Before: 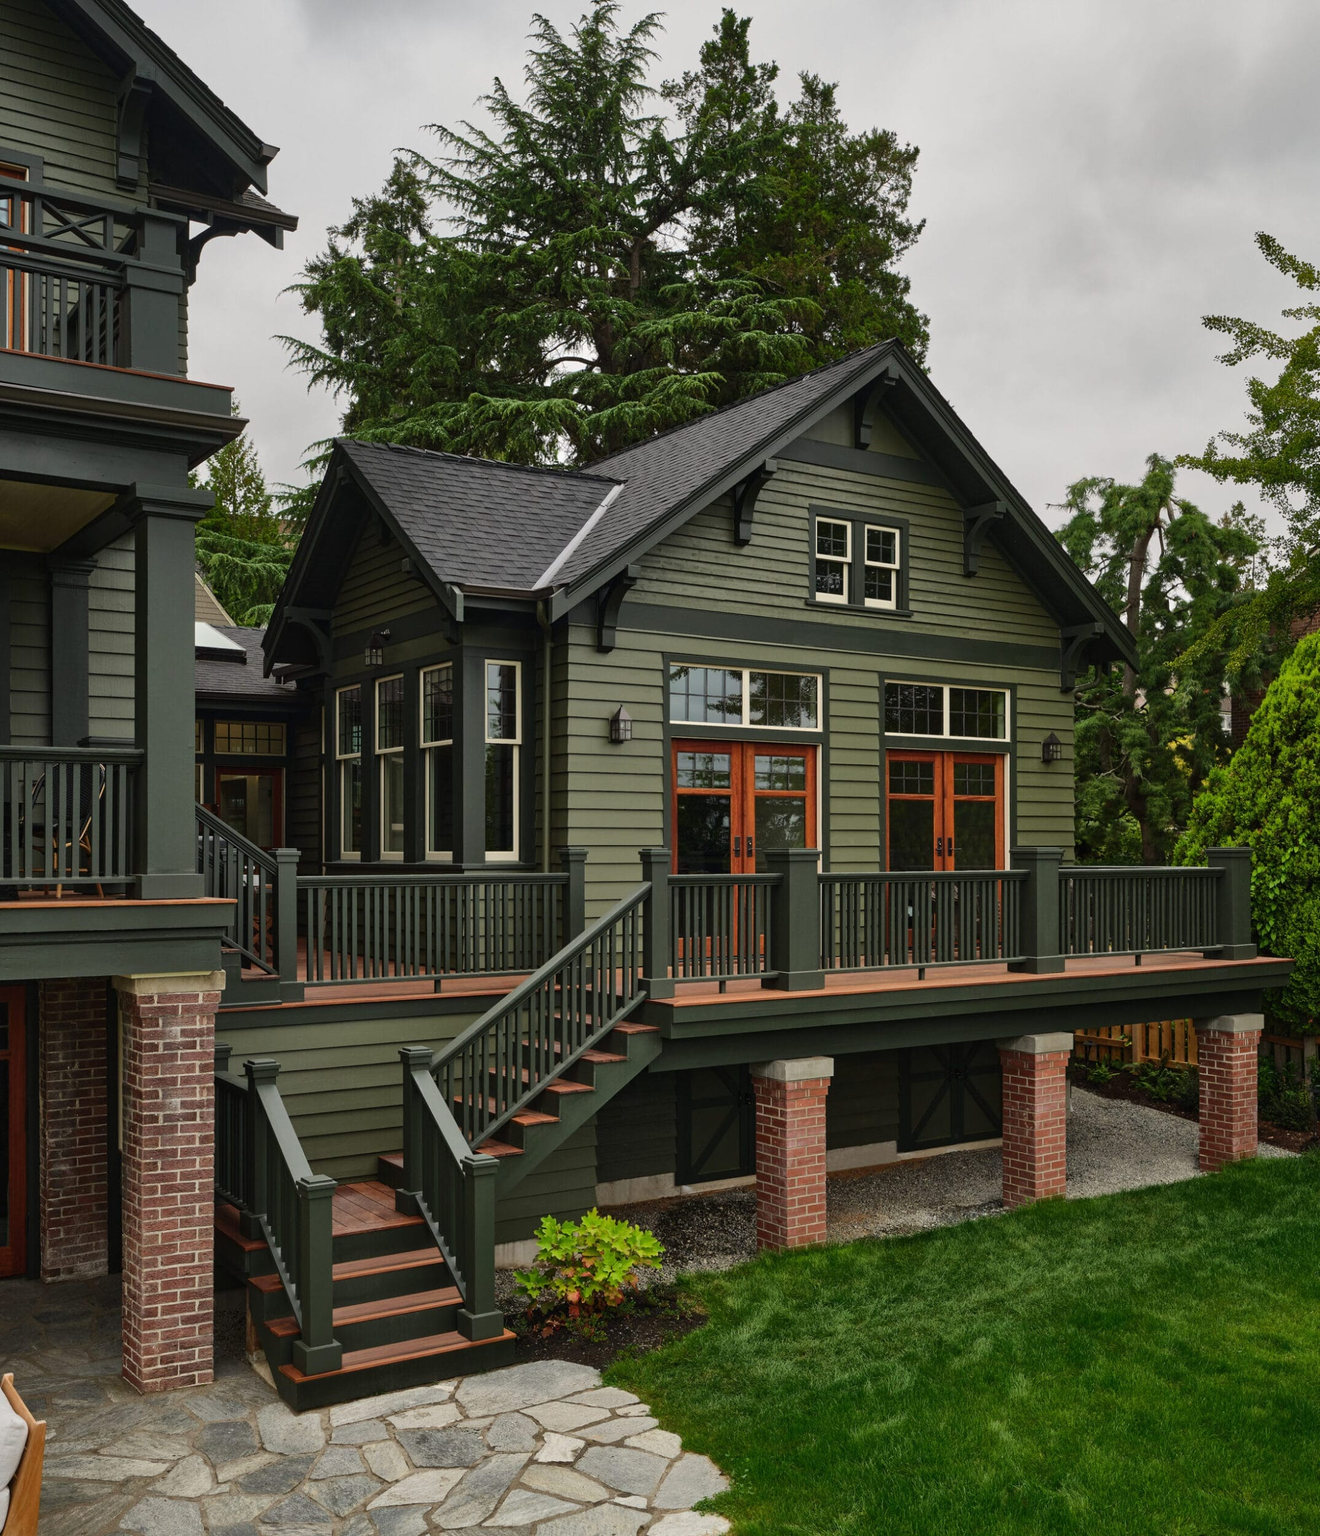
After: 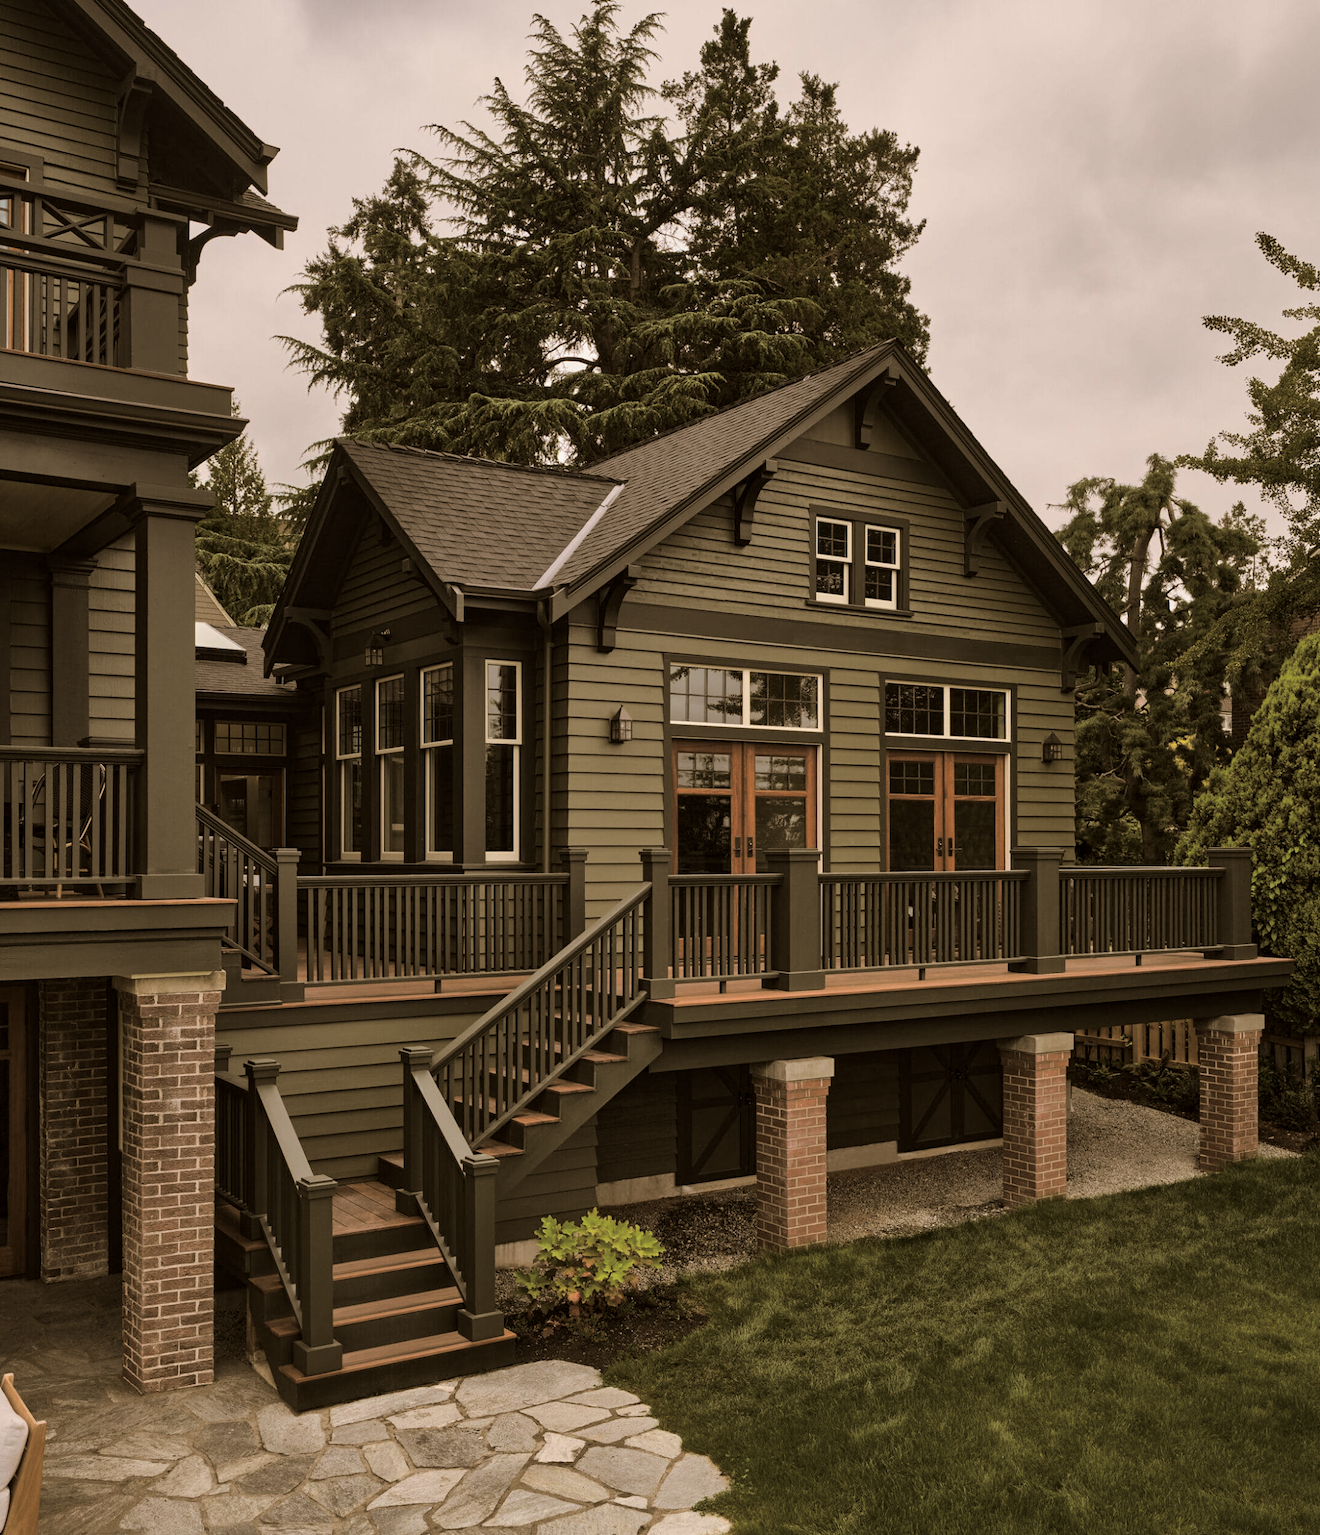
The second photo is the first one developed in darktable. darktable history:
color correction: highlights a* 6.27, highlights b* 8.19, shadows a* 5.94, shadows b* 7.23, saturation 0.9
exposure: black level correction 0.001, compensate highlight preservation false
split-toning: shadows › hue 37.98°, highlights › hue 185.58°, balance -55.261
